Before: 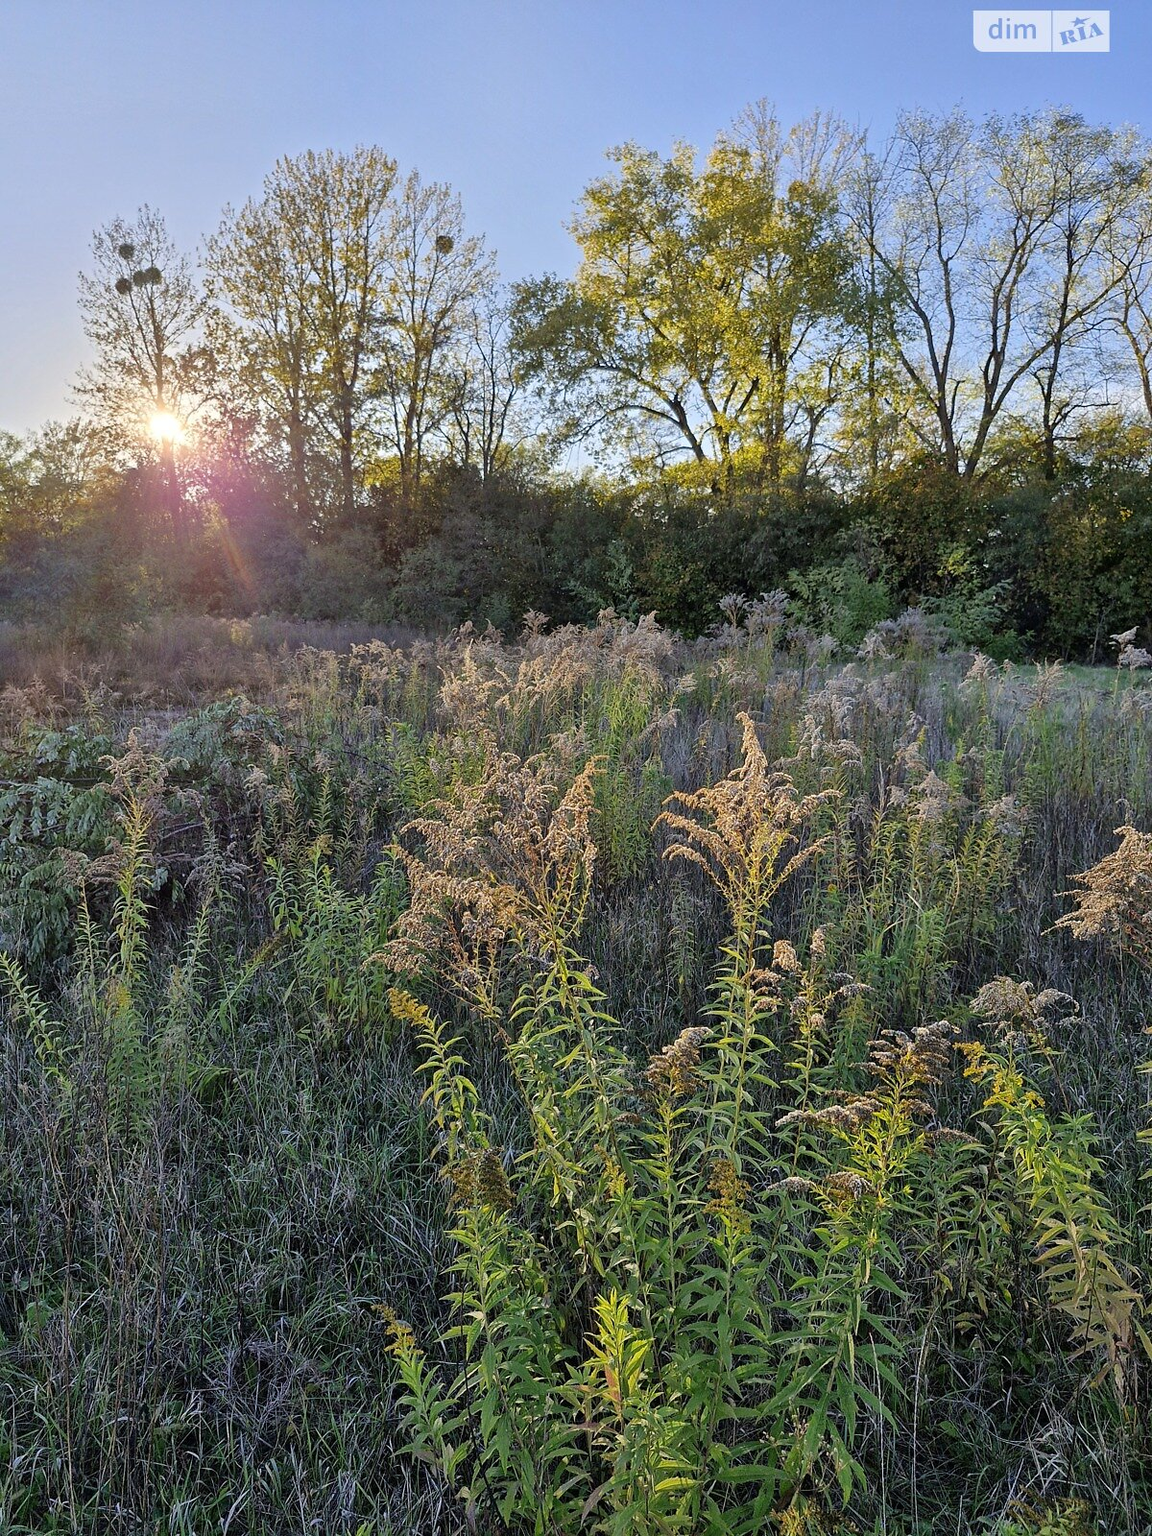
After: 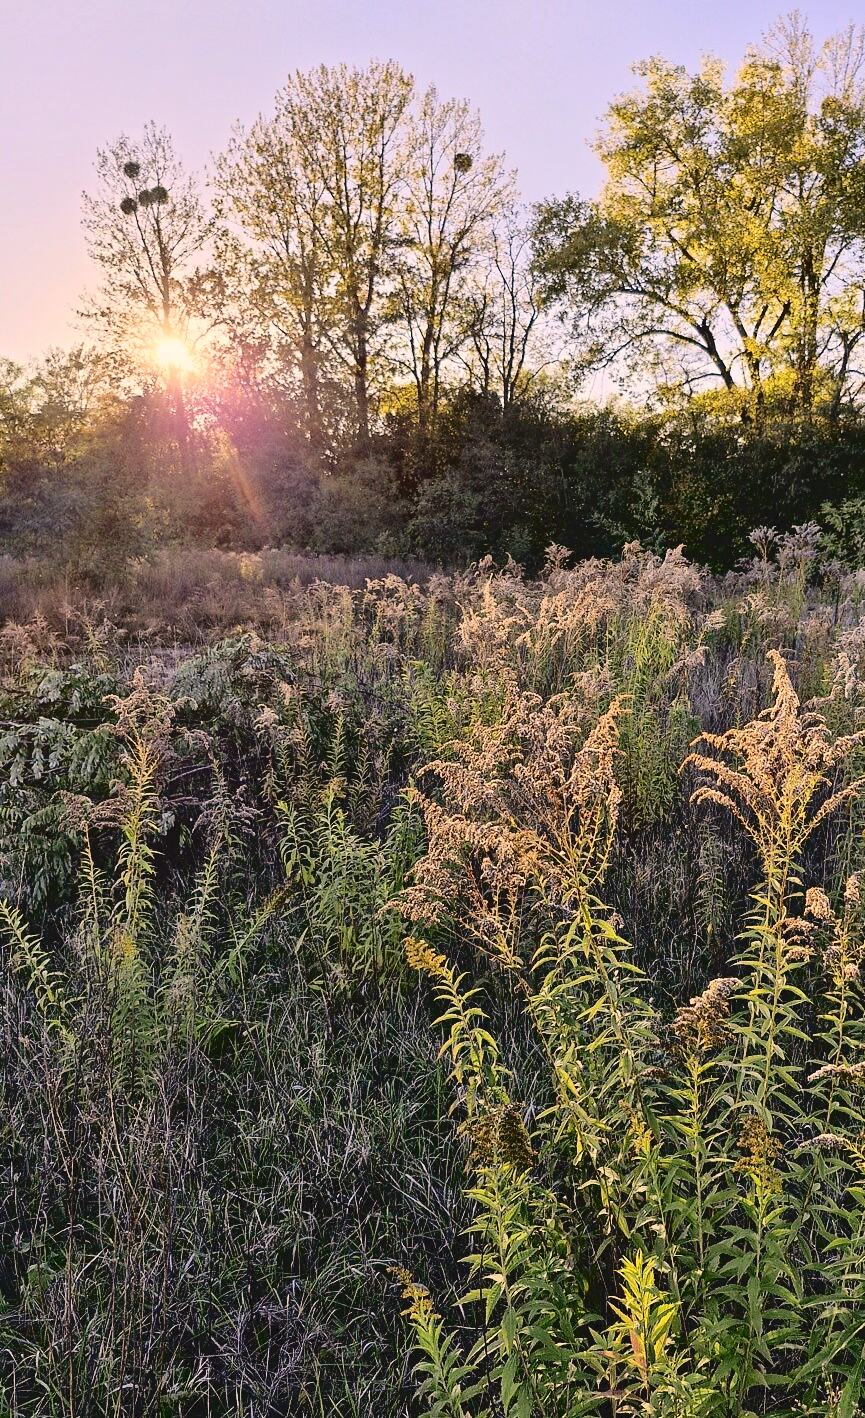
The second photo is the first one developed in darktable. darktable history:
crop: top 5.78%, right 27.886%, bottom 5.552%
color correction: highlights a* 11.81, highlights b* 12.16
tone curve: curves: ch0 [(0, 0) (0.003, 0.068) (0.011, 0.068) (0.025, 0.068) (0.044, 0.068) (0.069, 0.072) (0.1, 0.072) (0.136, 0.077) (0.177, 0.095) (0.224, 0.126) (0.277, 0.2) (0.335, 0.3) (0.399, 0.407) (0.468, 0.52) (0.543, 0.624) (0.623, 0.721) (0.709, 0.811) (0.801, 0.88) (0.898, 0.942) (1, 1)], color space Lab, independent channels, preserve colors none
